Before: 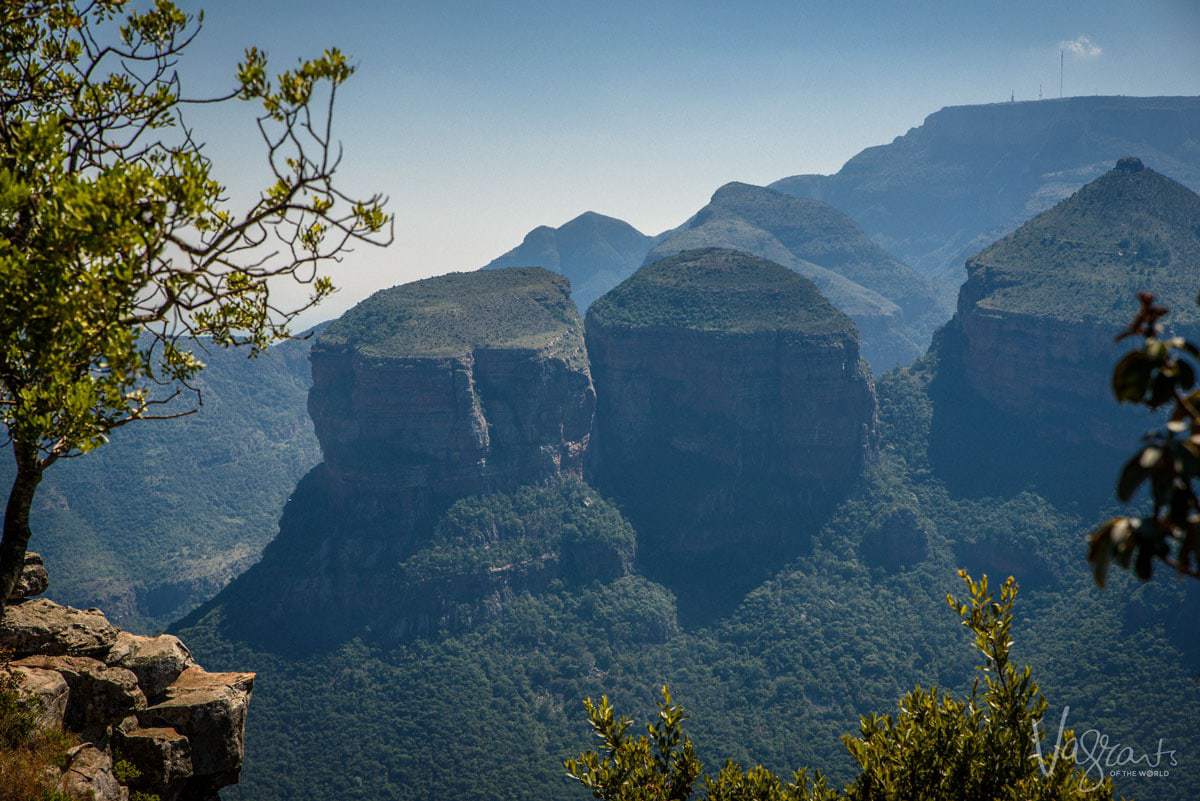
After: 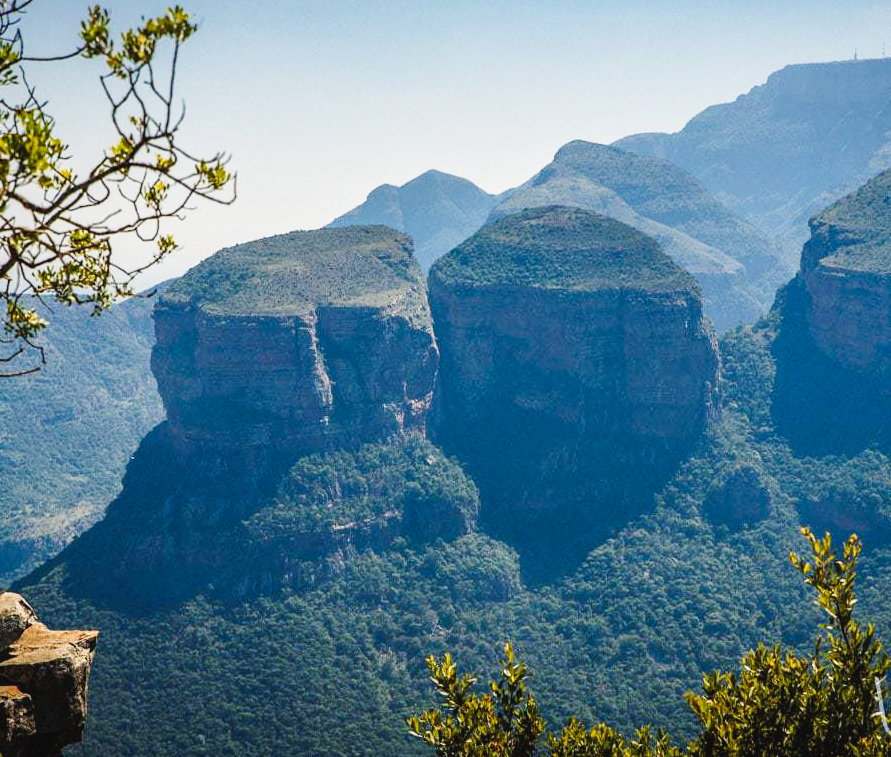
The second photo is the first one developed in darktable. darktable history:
crop and rotate: left 13.094%, top 5.385%, right 12.623%
tone curve: curves: ch0 [(0, 0.029) (0.071, 0.087) (0.223, 0.265) (0.447, 0.605) (0.654, 0.823) (0.861, 0.943) (1, 0.981)]; ch1 [(0, 0) (0.353, 0.344) (0.447, 0.449) (0.502, 0.501) (0.547, 0.54) (0.57, 0.582) (0.608, 0.608) (0.618, 0.631) (0.657, 0.699) (1, 1)]; ch2 [(0, 0) (0.34, 0.314) (0.456, 0.456) (0.5, 0.503) (0.528, 0.54) (0.557, 0.577) (0.589, 0.626) (1, 1)], preserve colors none
tone equalizer: smoothing 1
